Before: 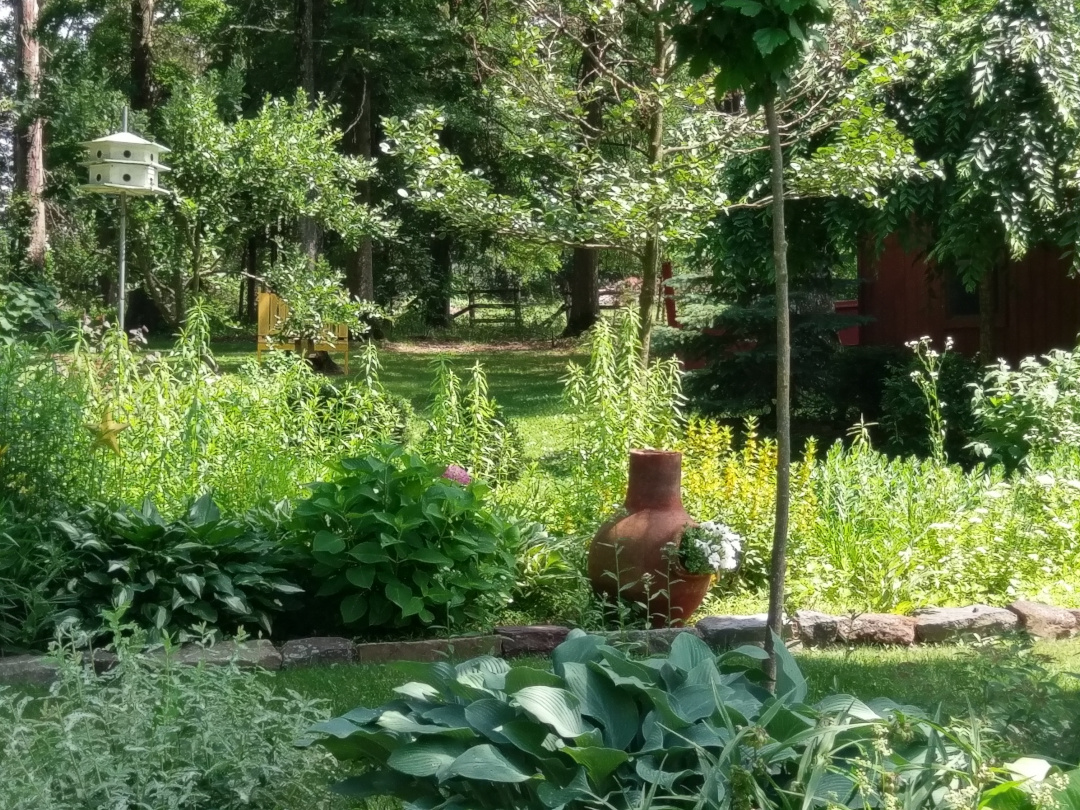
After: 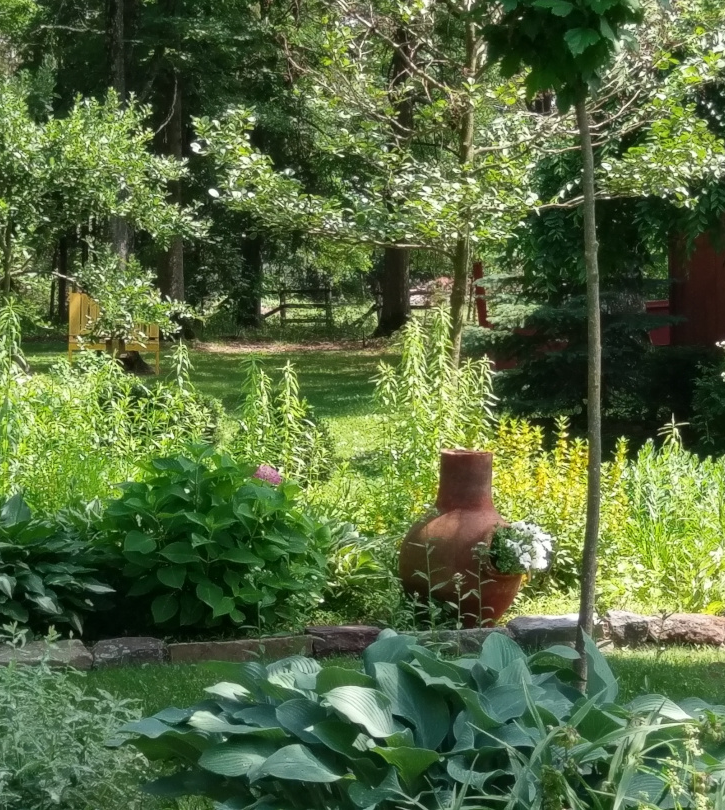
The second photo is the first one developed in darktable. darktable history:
crop and rotate: left 17.58%, right 15.28%
